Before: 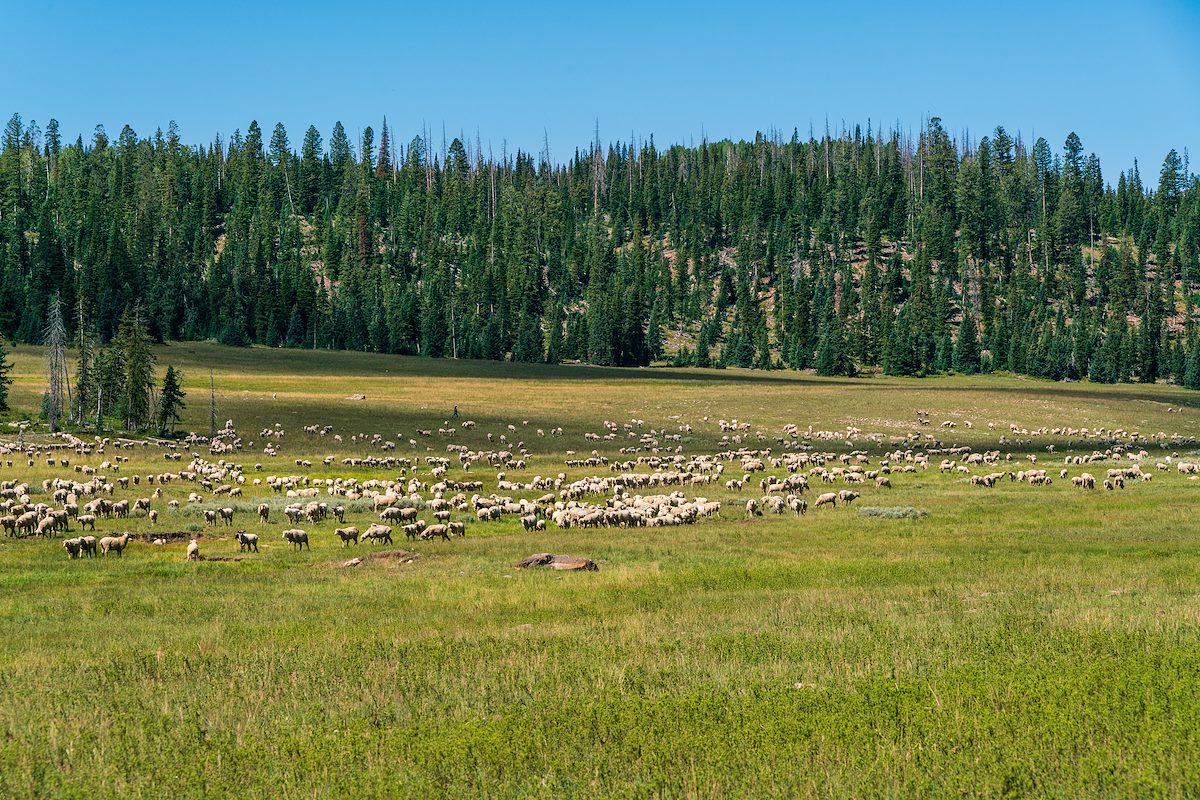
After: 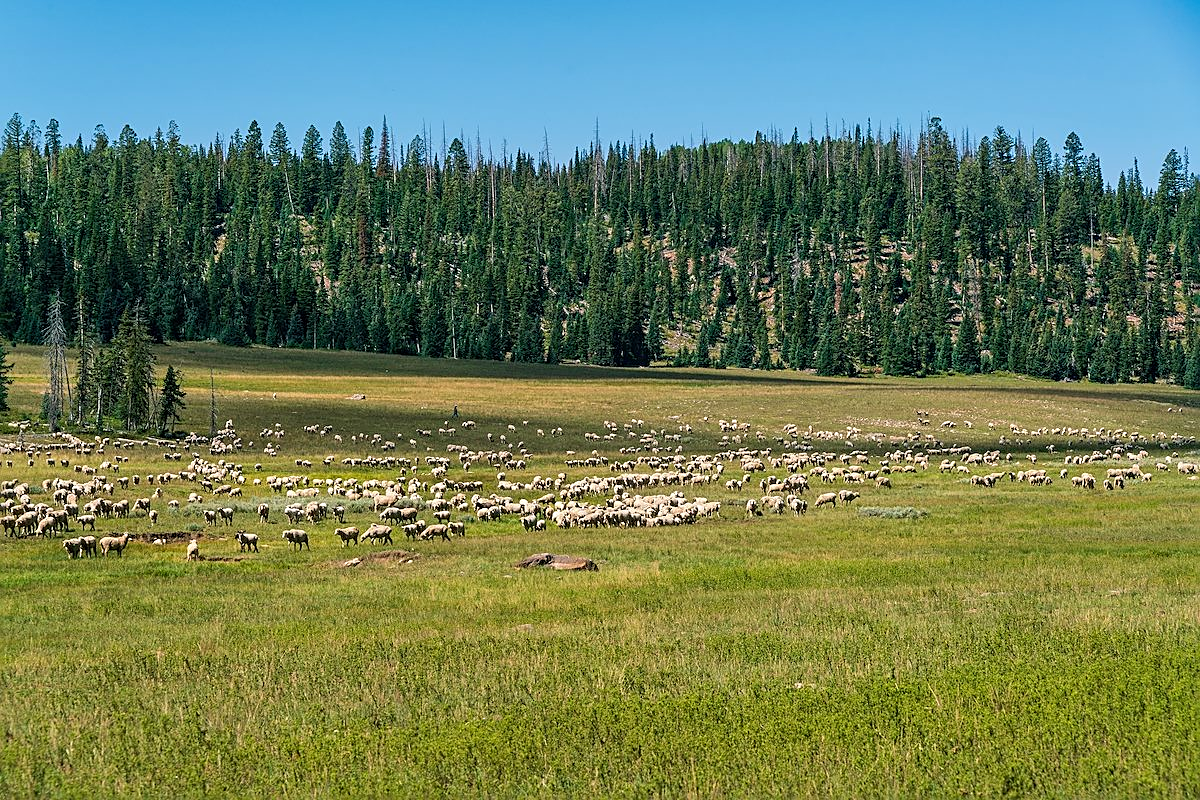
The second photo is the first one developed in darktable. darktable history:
sharpen: on, module defaults
shadows and highlights: shadows 29.71, highlights -30.36, highlights color adjustment 0.204%, low approximation 0.01, soften with gaussian
